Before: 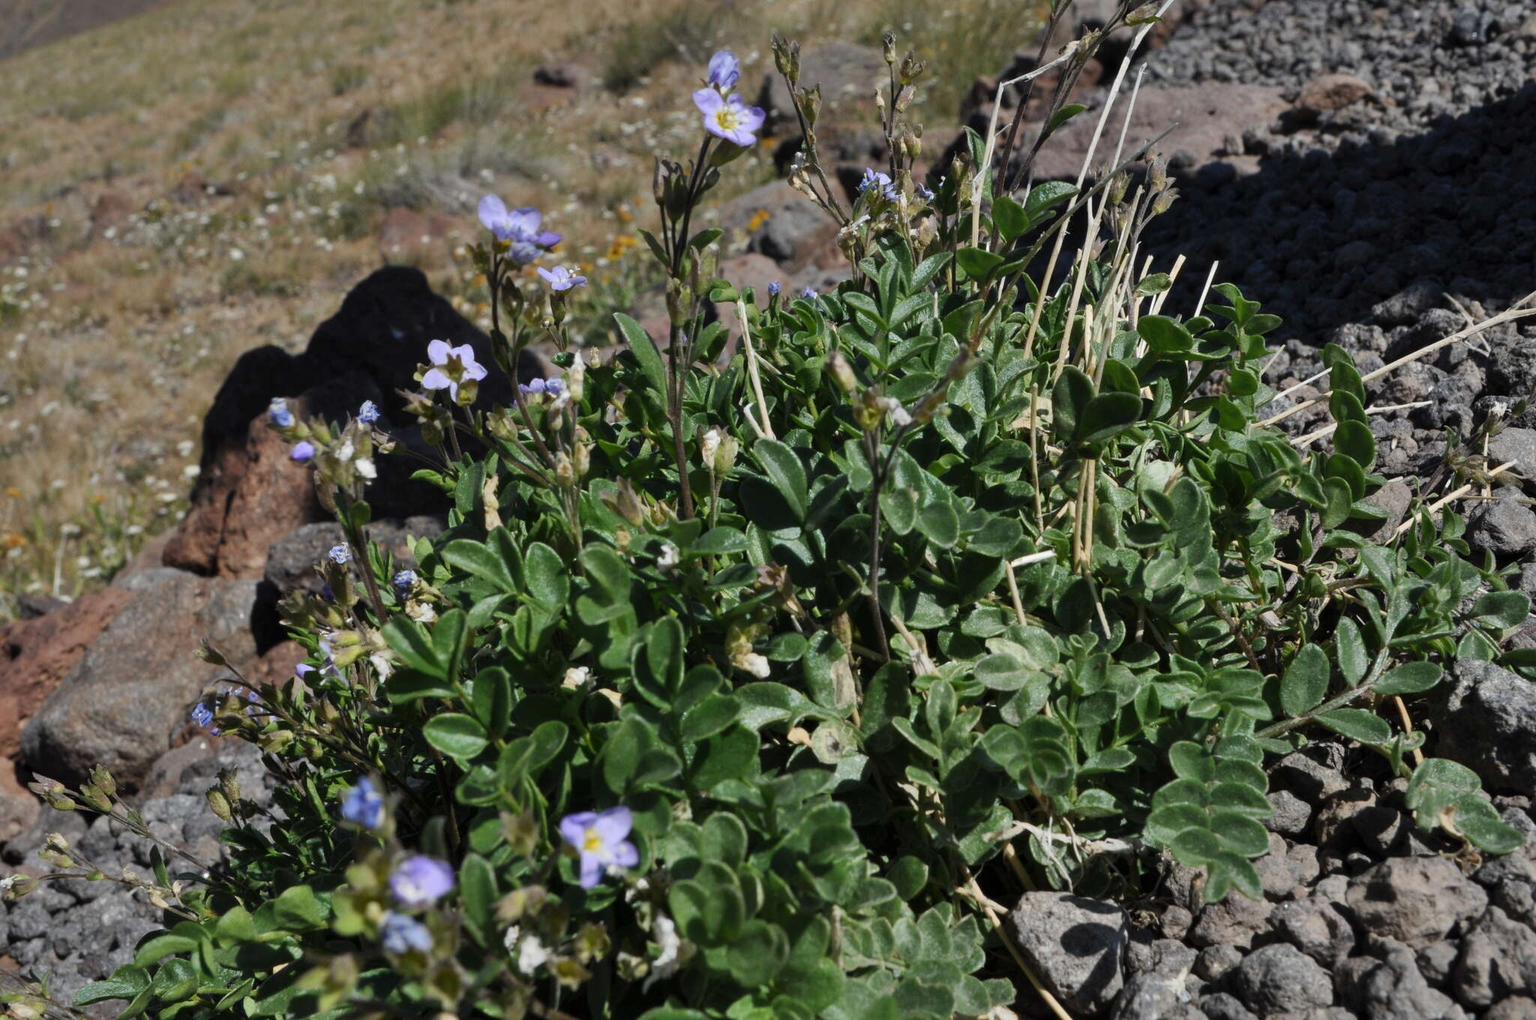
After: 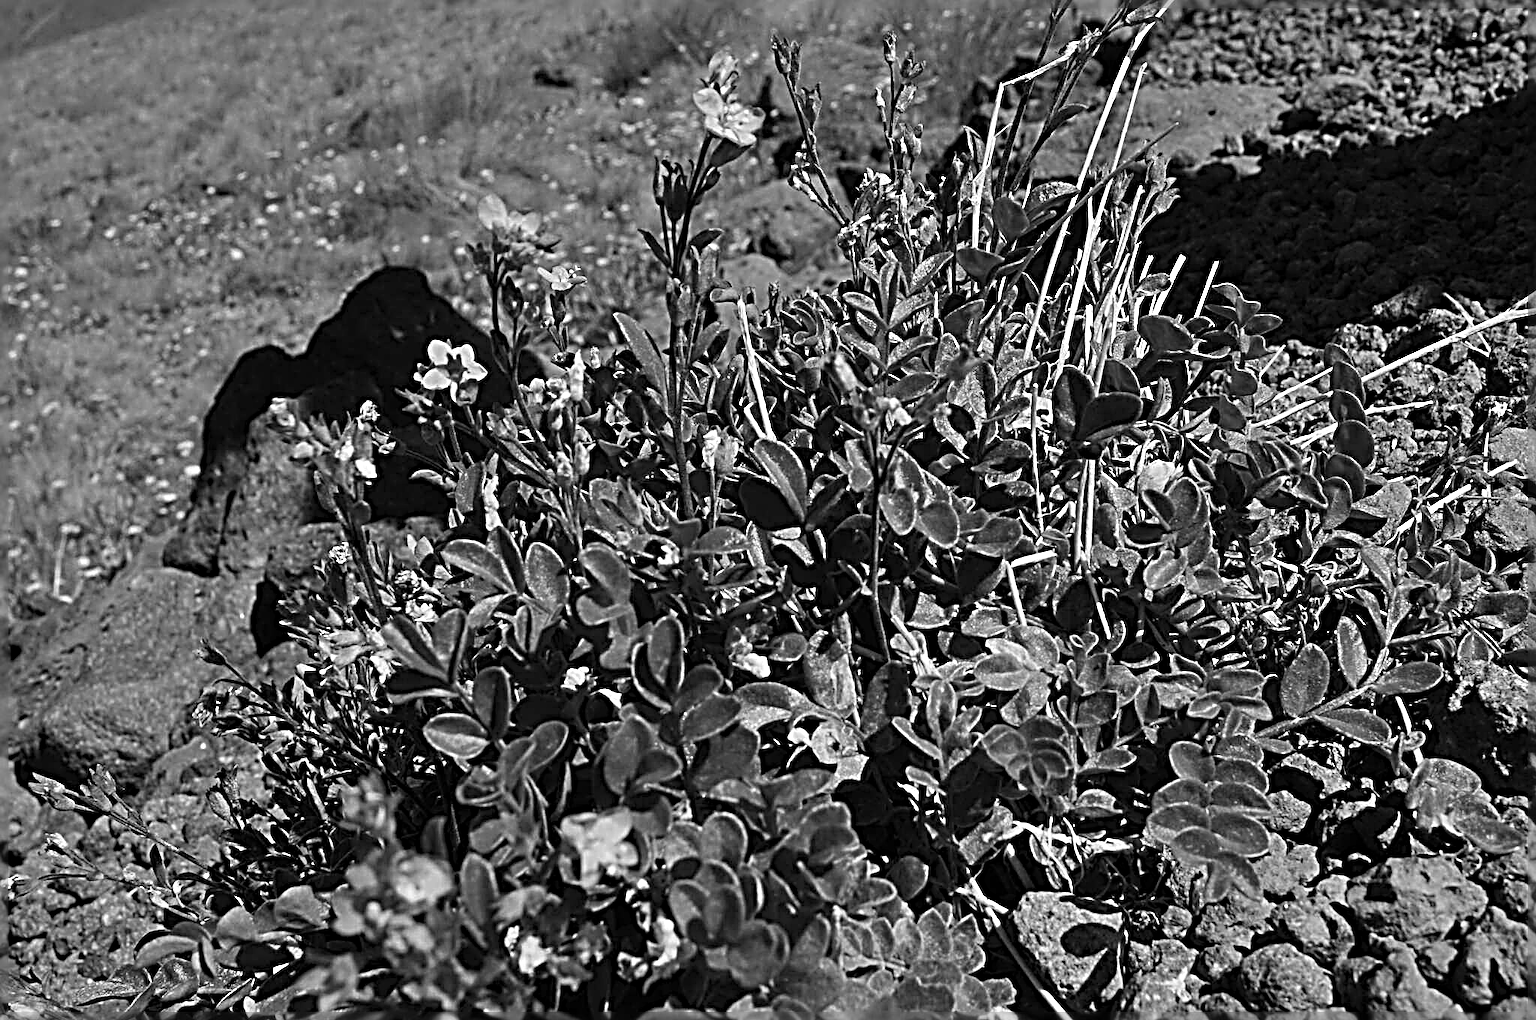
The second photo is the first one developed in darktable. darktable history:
monochrome: on, module defaults
sharpen: radius 4.001, amount 2
contrast brightness saturation: contrast 0.04, saturation 0.16
